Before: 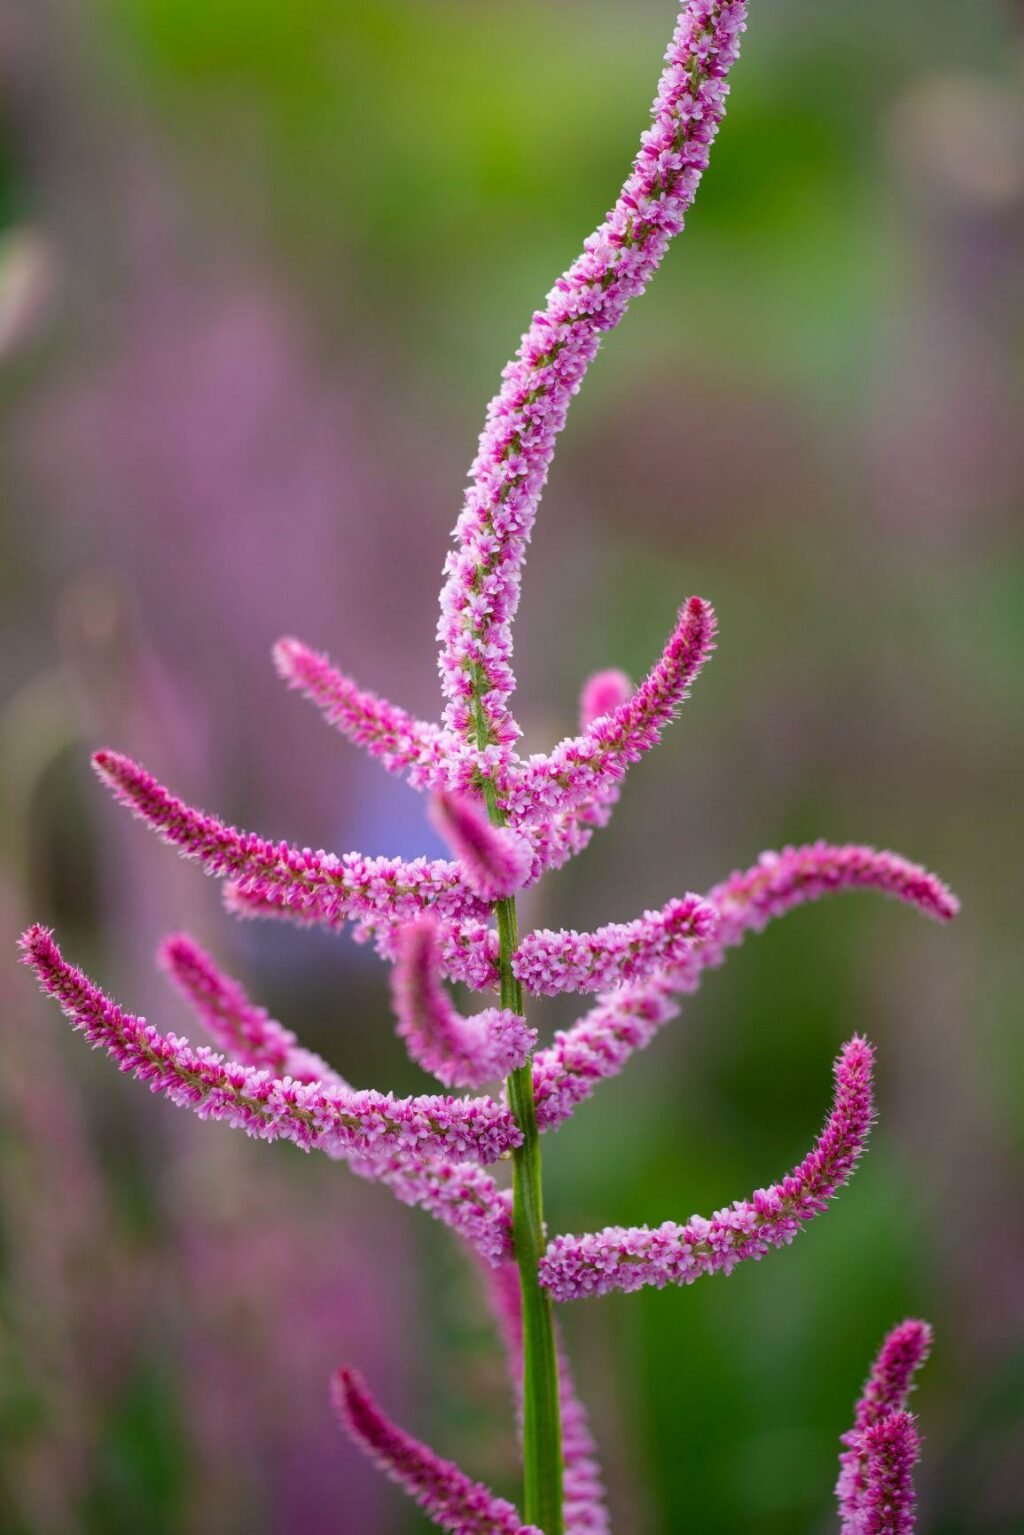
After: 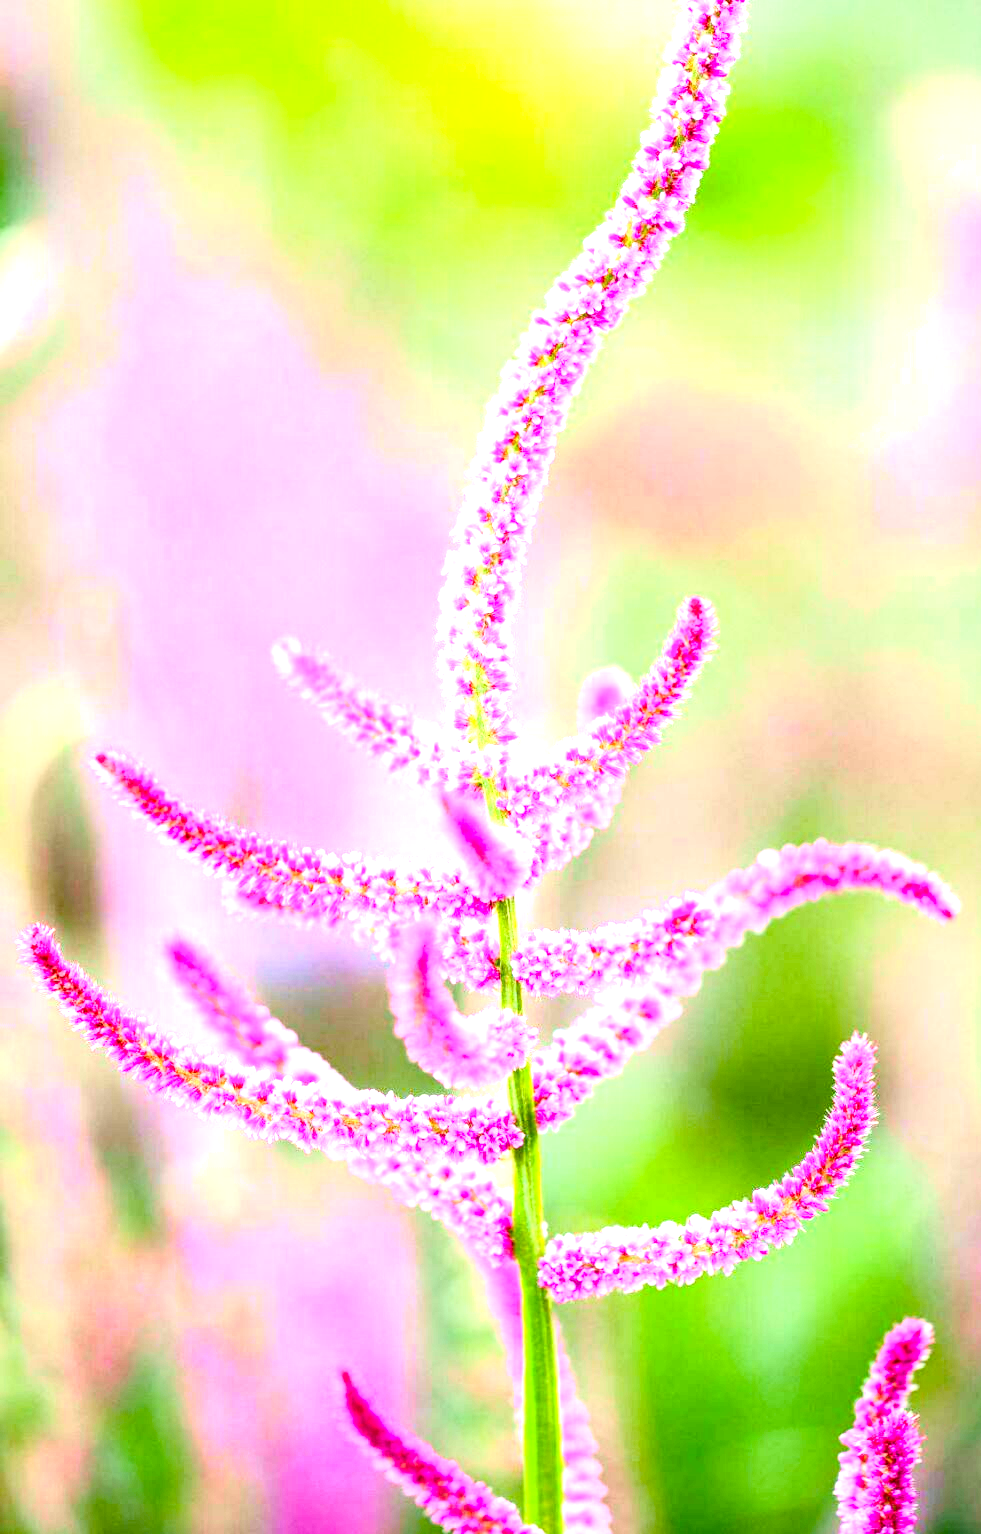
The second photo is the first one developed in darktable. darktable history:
crop: right 4.126%, bottom 0.031%
local contrast: on, module defaults
color balance rgb: linear chroma grading › shadows -2.2%, linear chroma grading › highlights -15%, linear chroma grading › global chroma -10%, linear chroma grading › mid-tones -10%, perceptual saturation grading › global saturation 45%, perceptual saturation grading › highlights -50%, perceptual saturation grading › shadows 30%, perceptual brilliance grading › global brilliance 18%, global vibrance 45%
tone curve: curves: ch0 [(0, 0.024) (0.049, 0.038) (0.176, 0.162) (0.311, 0.337) (0.416, 0.471) (0.565, 0.658) (0.817, 0.911) (1, 1)]; ch1 [(0, 0) (0.351, 0.347) (0.446, 0.42) (0.481, 0.463) (0.504, 0.504) (0.522, 0.521) (0.546, 0.563) (0.622, 0.664) (0.728, 0.786) (1, 1)]; ch2 [(0, 0) (0.327, 0.324) (0.427, 0.413) (0.458, 0.444) (0.502, 0.504) (0.526, 0.539) (0.547, 0.581) (0.601, 0.61) (0.76, 0.765) (1, 1)], color space Lab, independent channels, preserve colors none
exposure: exposure 2.003 EV, compensate highlight preservation false
